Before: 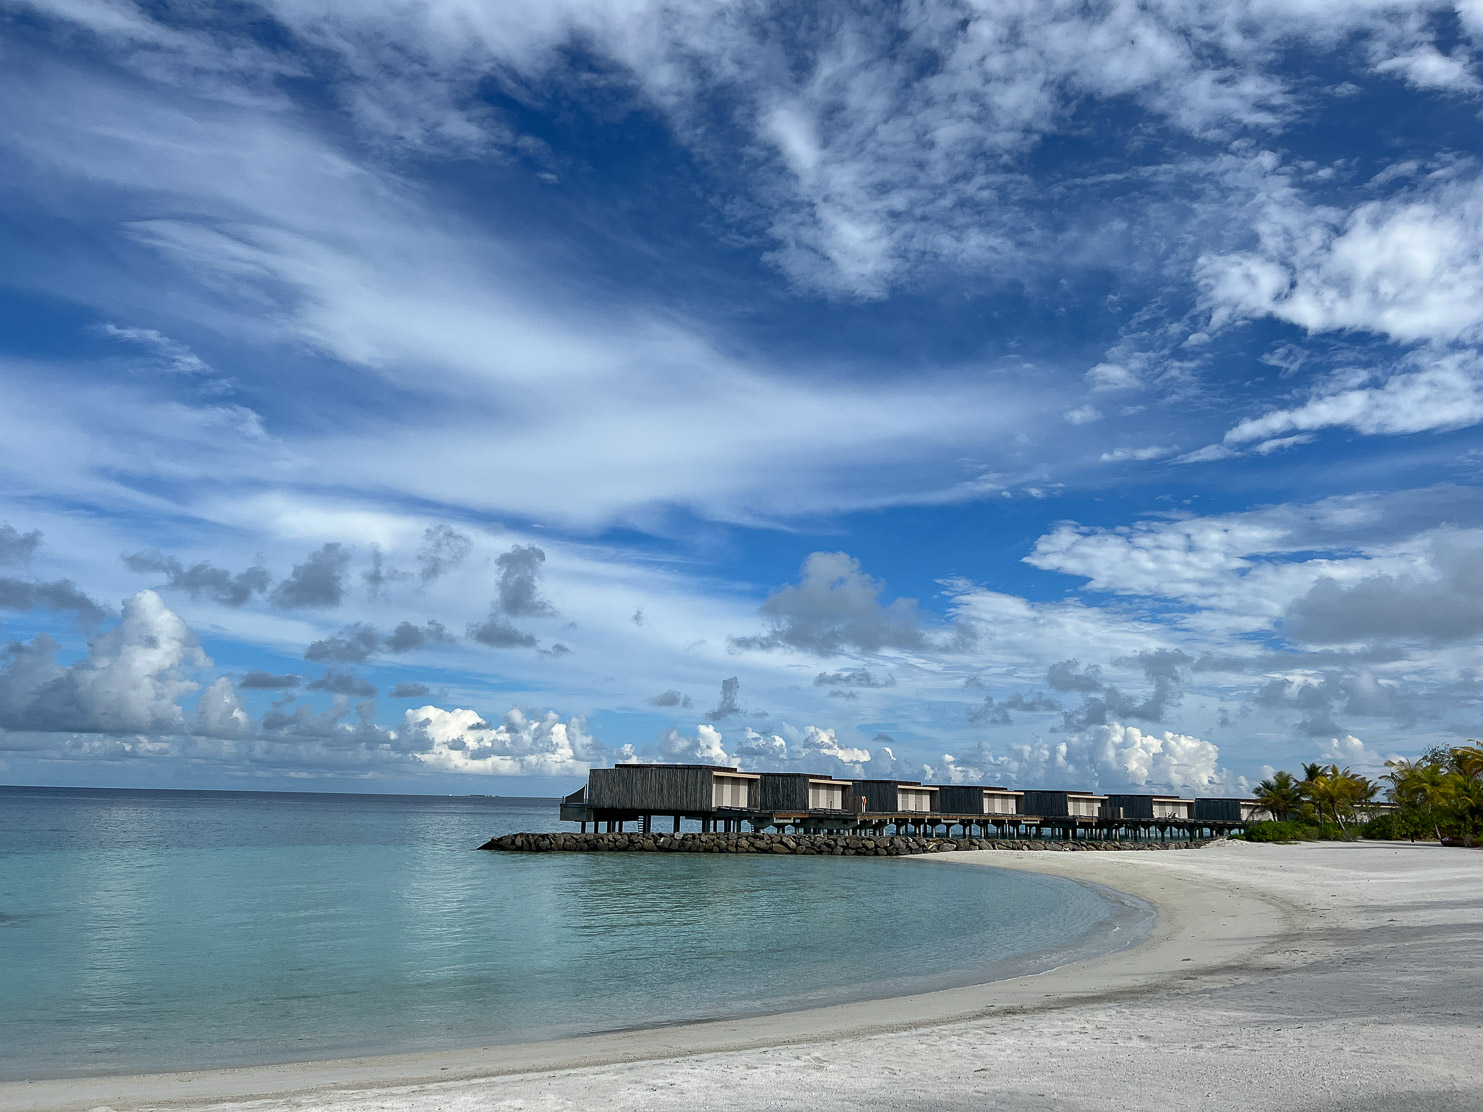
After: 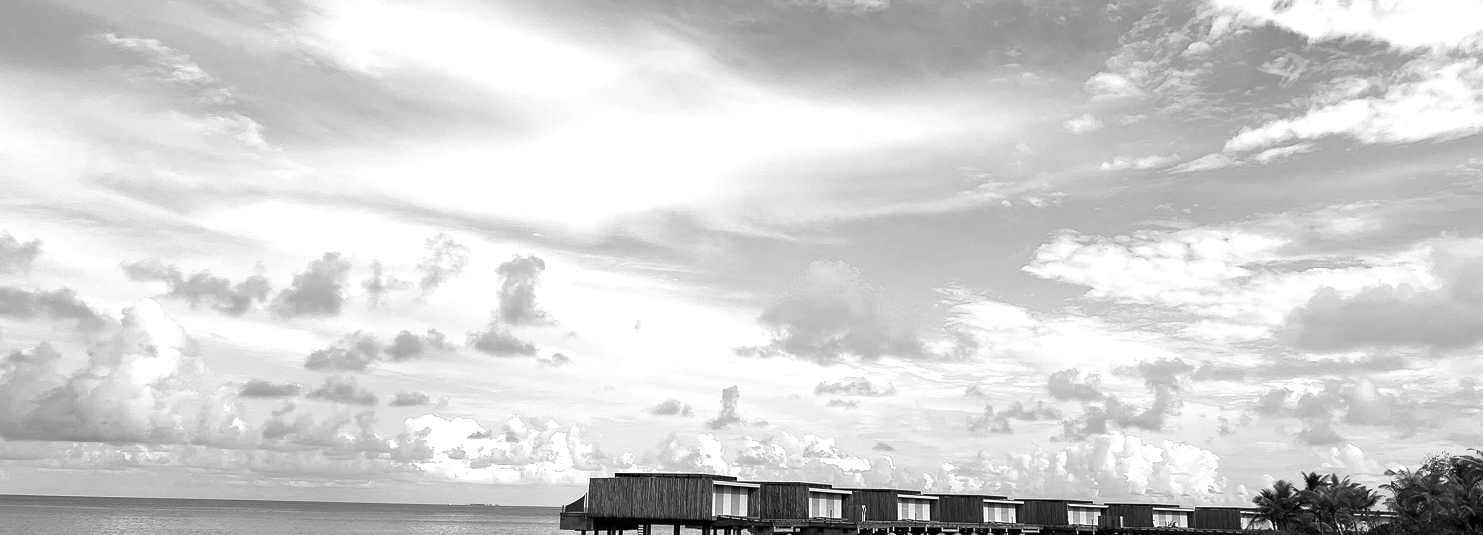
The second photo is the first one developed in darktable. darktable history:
crop and rotate: top 26.205%, bottom 25.64%
color calibration: output gray [0.246, 0.254, 0.501, 0], illuminant as shot in camera, x 0.464, y 0.42, temperature 2668.47 K, saturation algorithm version 1 (2020)
